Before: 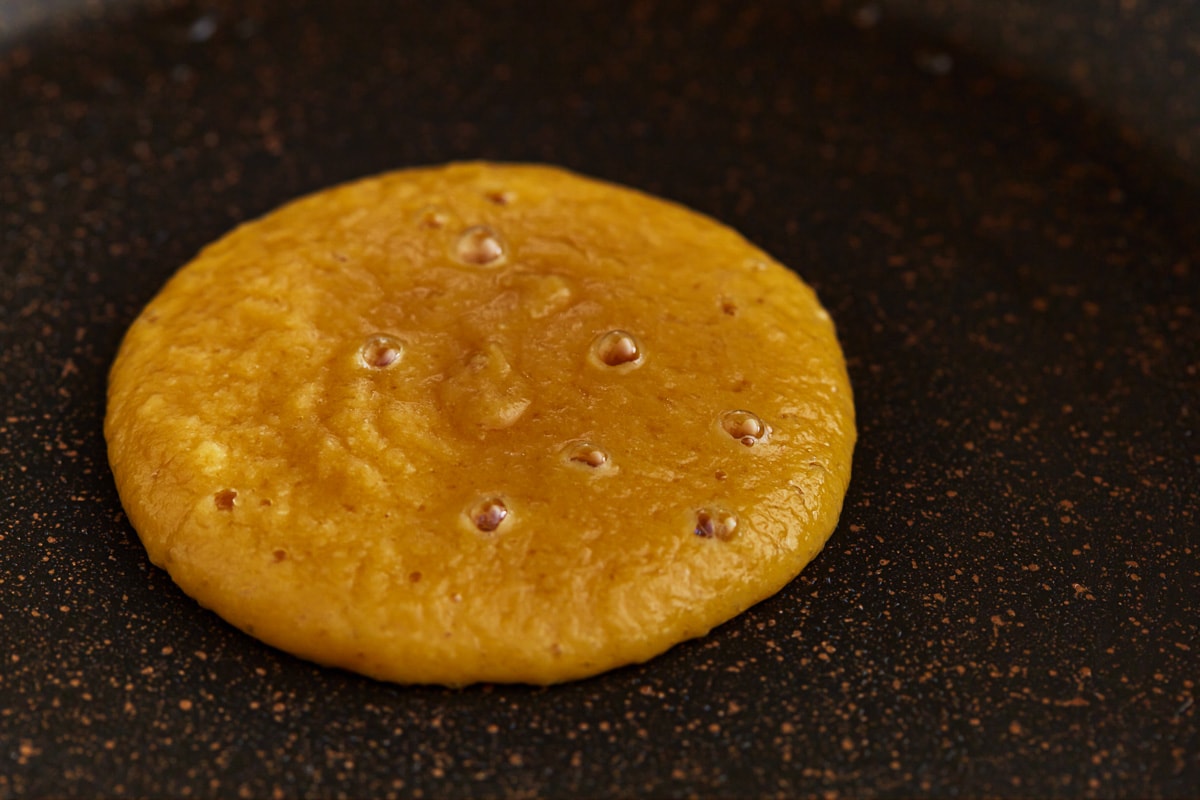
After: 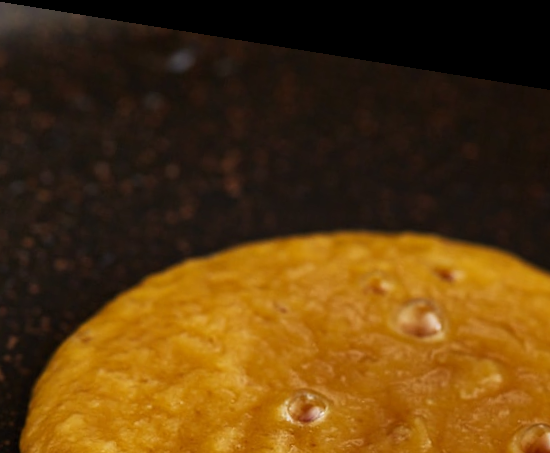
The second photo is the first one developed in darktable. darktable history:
rotate and perspective: rotation 9.12°, automatic cropping off
crop and rotate: left 10.817%, top 0.062%, right 47.194%, bottom 53.626%
